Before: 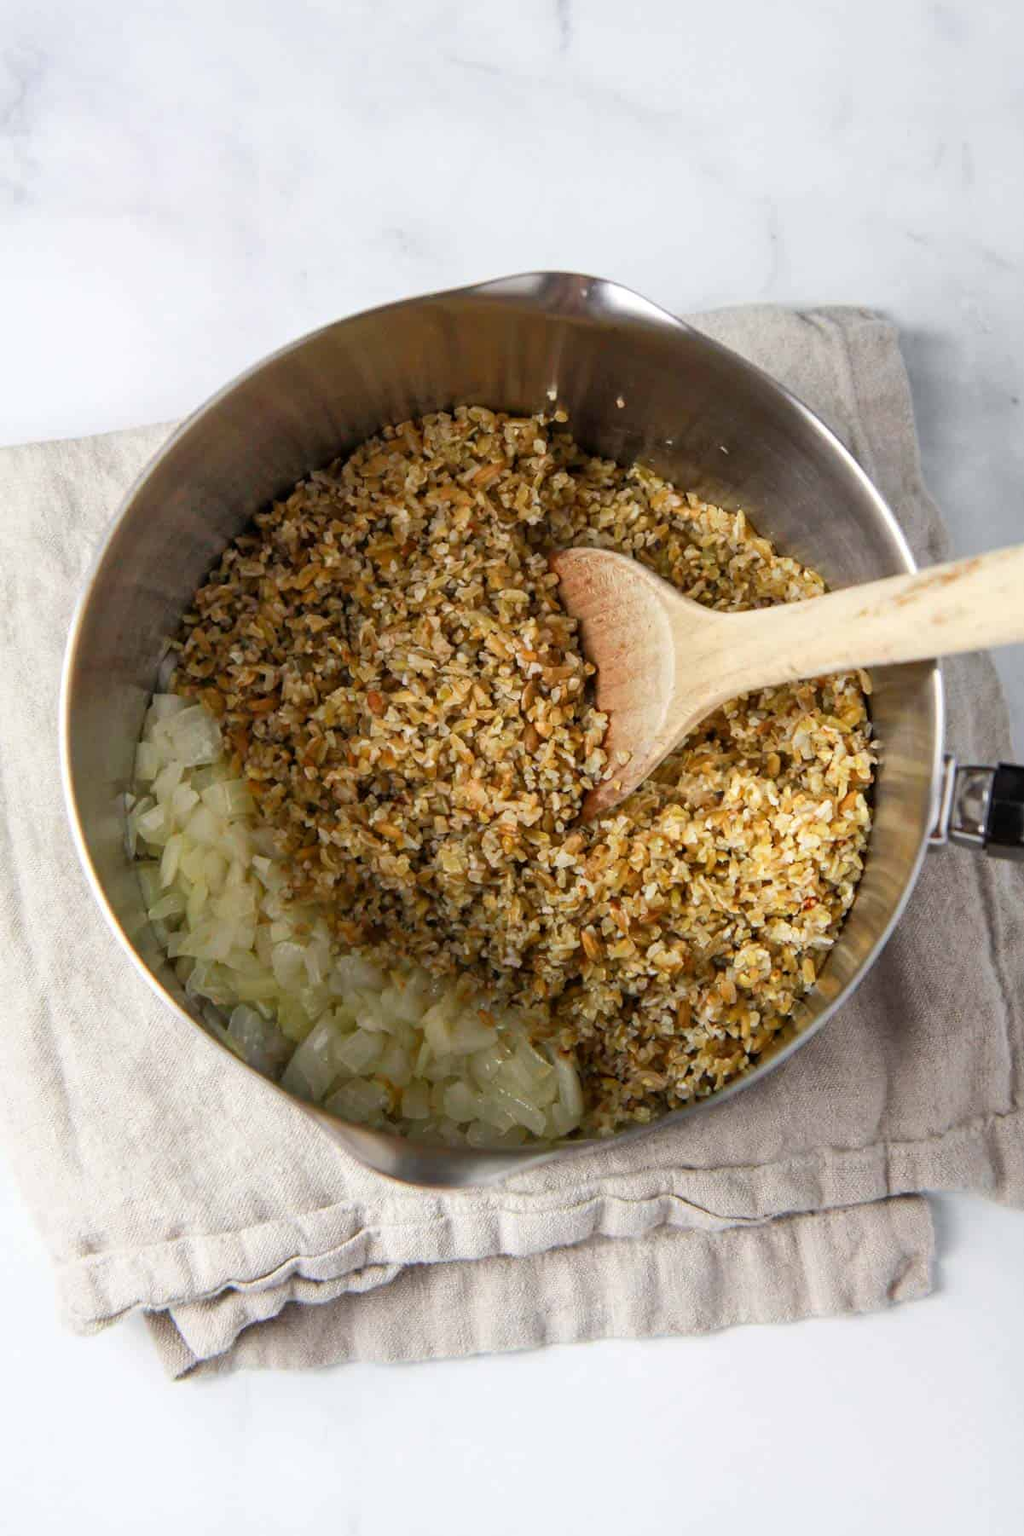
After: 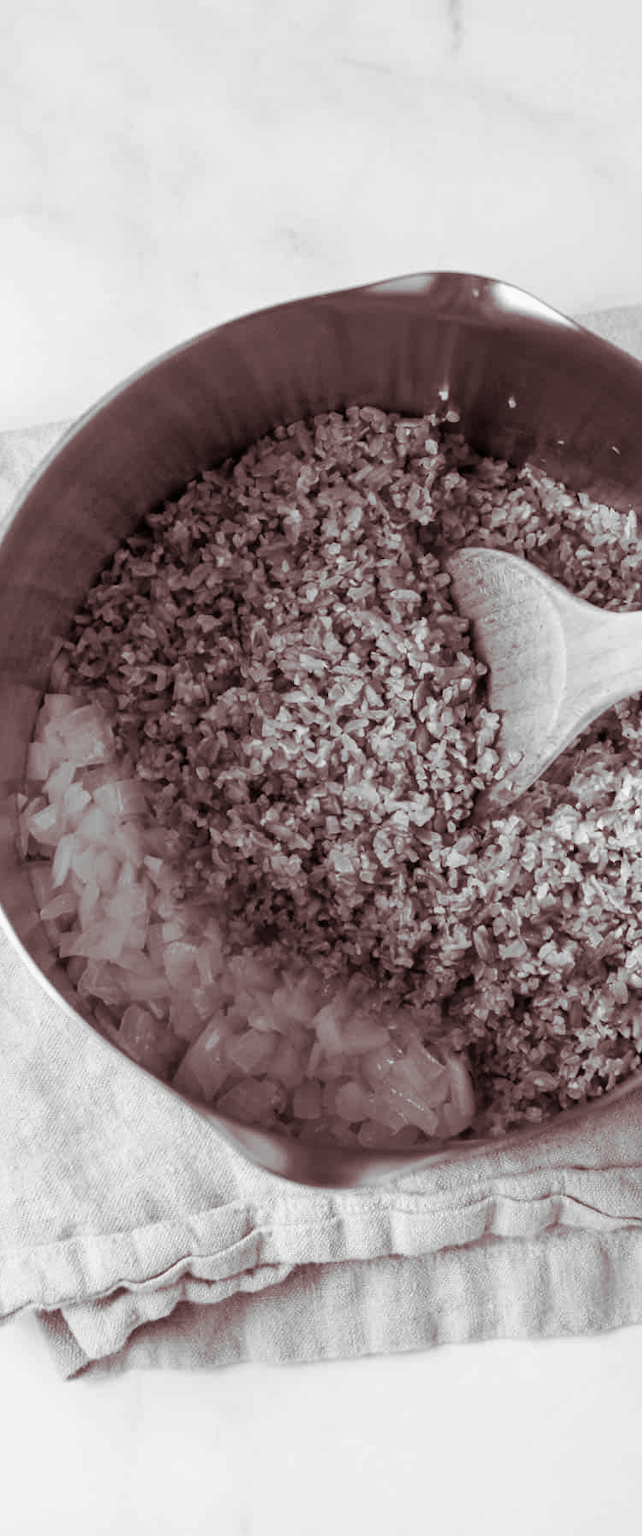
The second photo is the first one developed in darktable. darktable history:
split-toning: shadows › saturation 0.41, highlights › saturation 0, compress 33.55%
crop: left 10.644%, right 26.528%
monochrome: a 32, b 64, size 2.3
